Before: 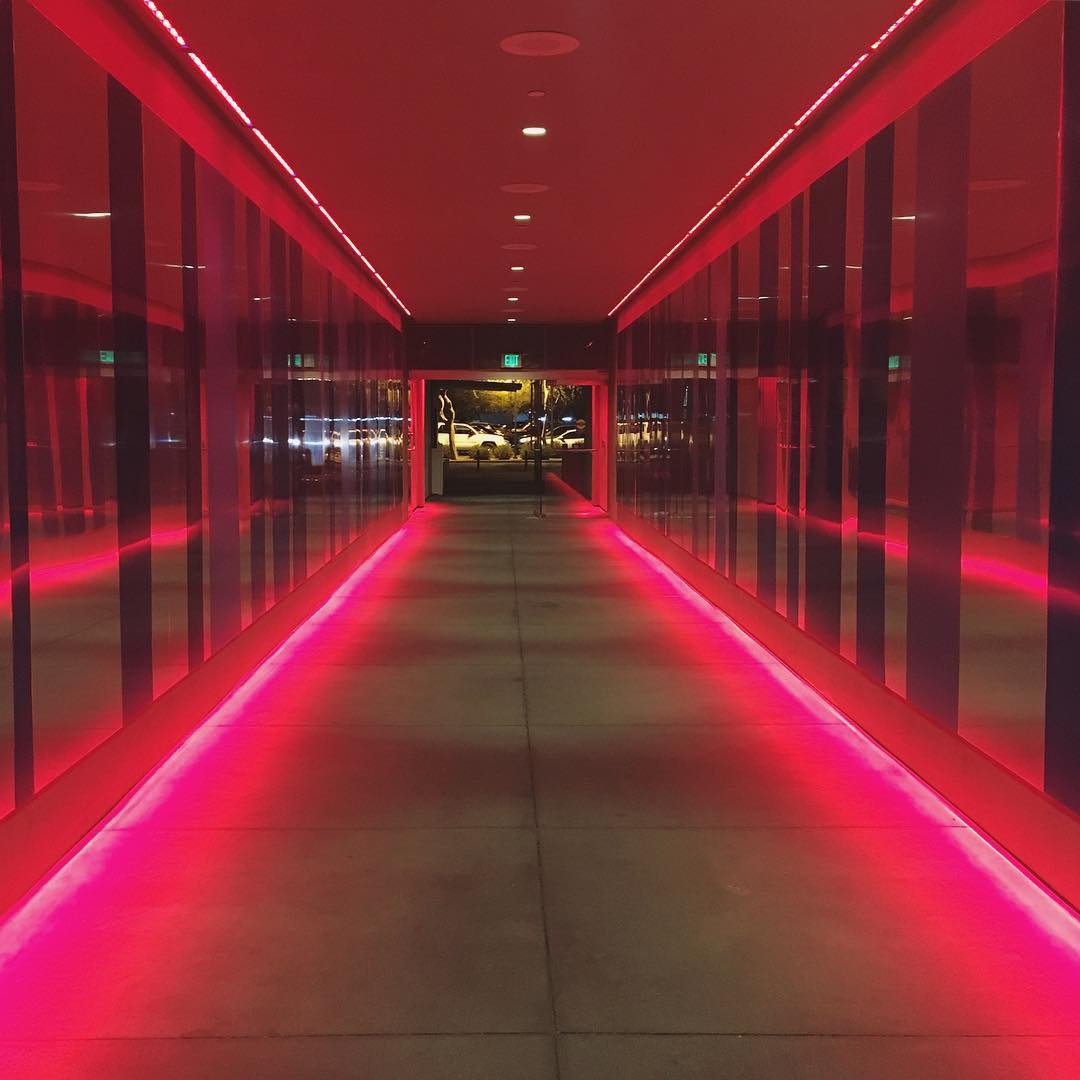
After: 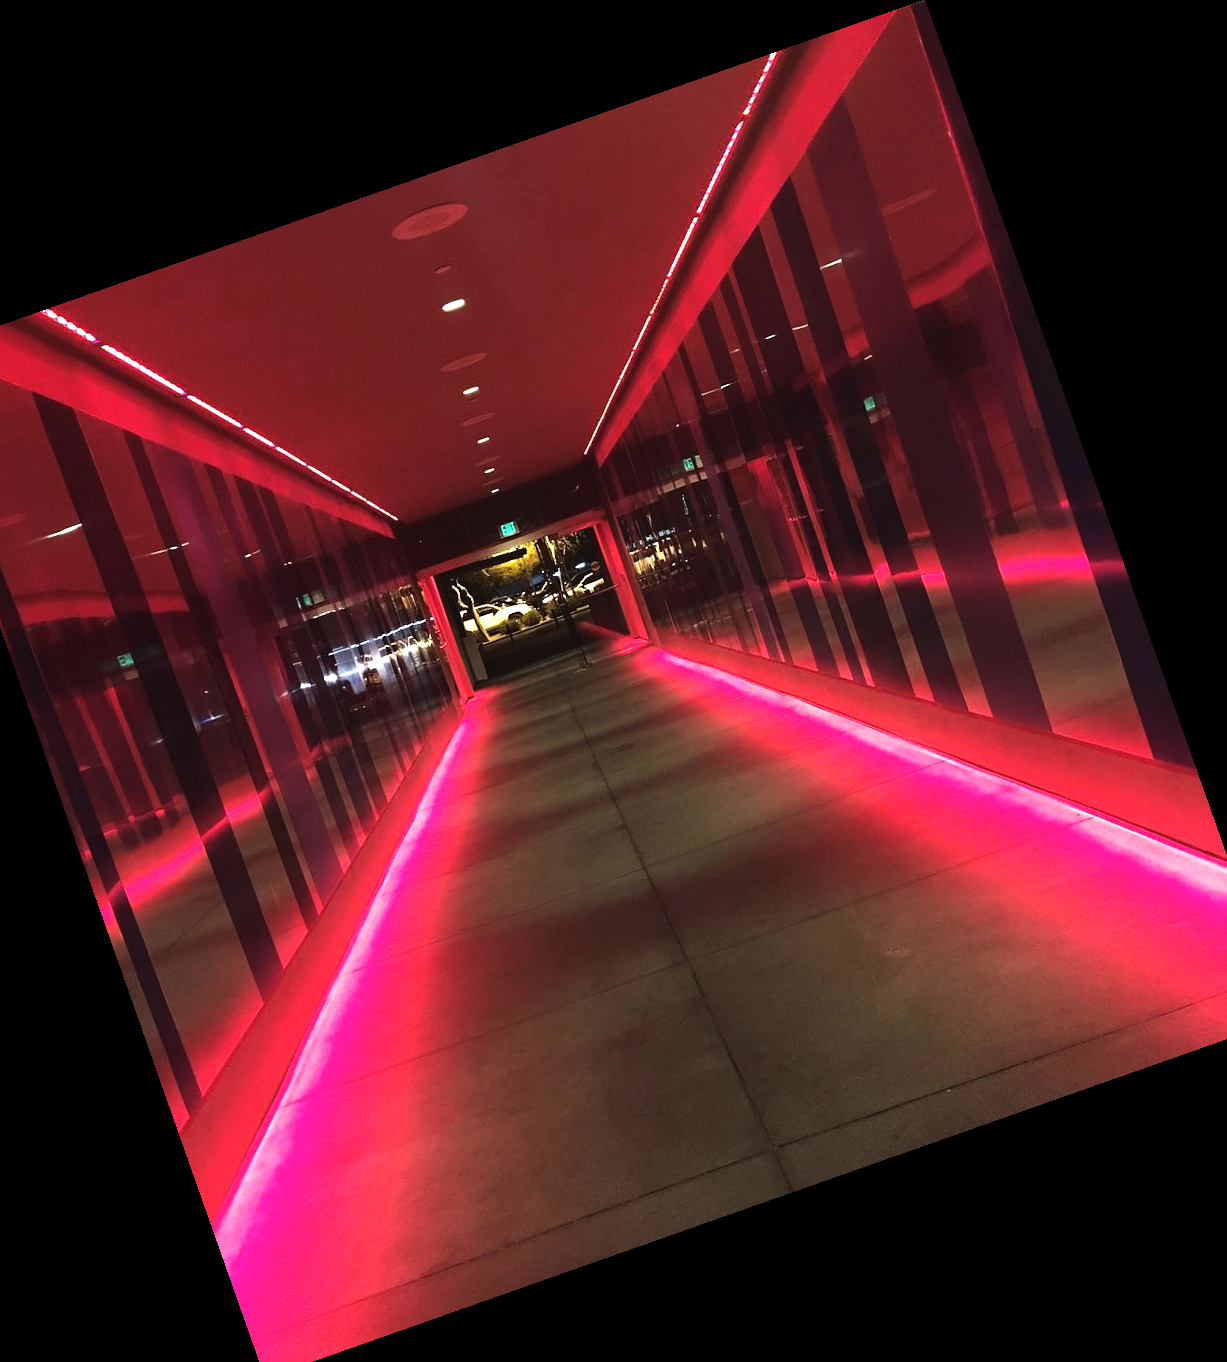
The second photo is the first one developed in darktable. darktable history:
tone equalizer: -8 EV -1.08 EV, -7 EV -1.01 EV, -6 EV -0.867 EV, -5 EV -0.578 EV, -3 EV 0.578 EV, -2 EV 0.867 EV, -1 EV 1.01 EV, +0 EV 1.08 EV, edges refinement/feathering 500, mask exposure compensation -1.57 EV, preserve details no
crop and rotate: angle 19.43°, left 6.812%, right 4.125%, bottom 1.087%
